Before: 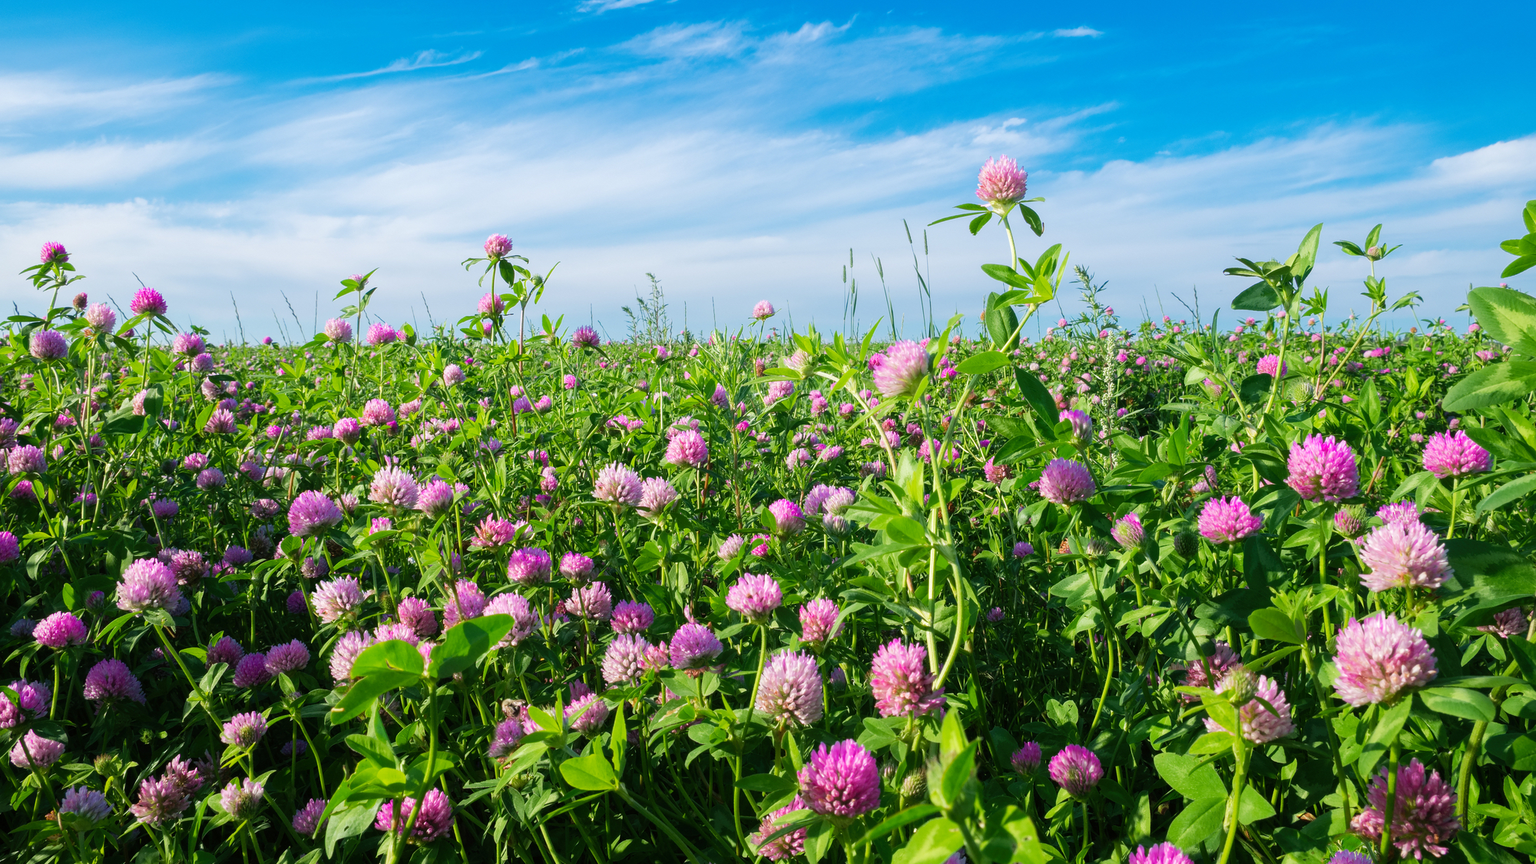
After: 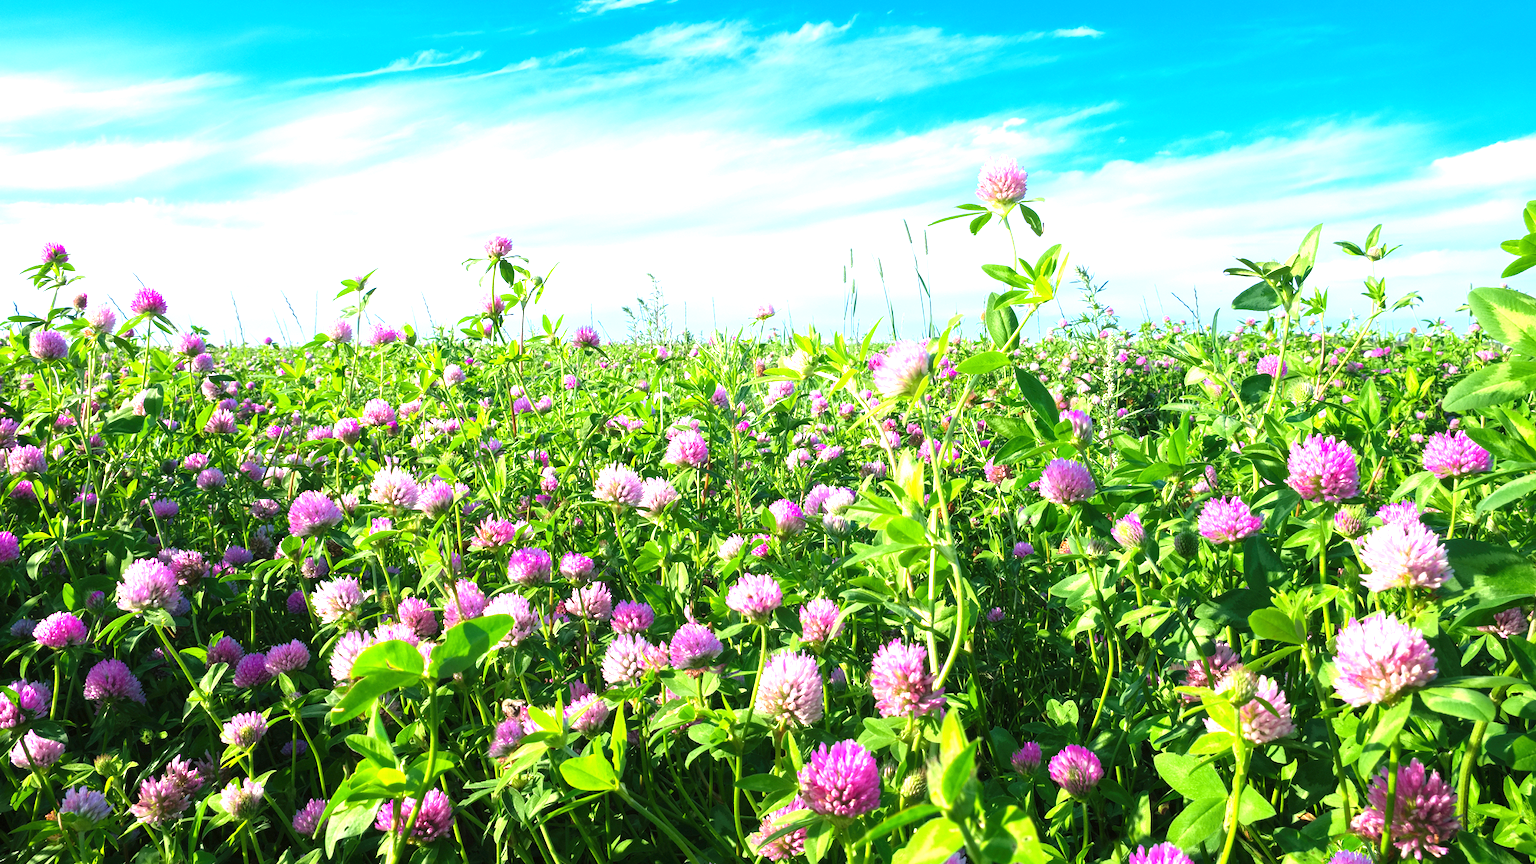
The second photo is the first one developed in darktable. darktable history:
exposure: black level correction 0, exposure 1.126 EV, compensate highlight preservation false
